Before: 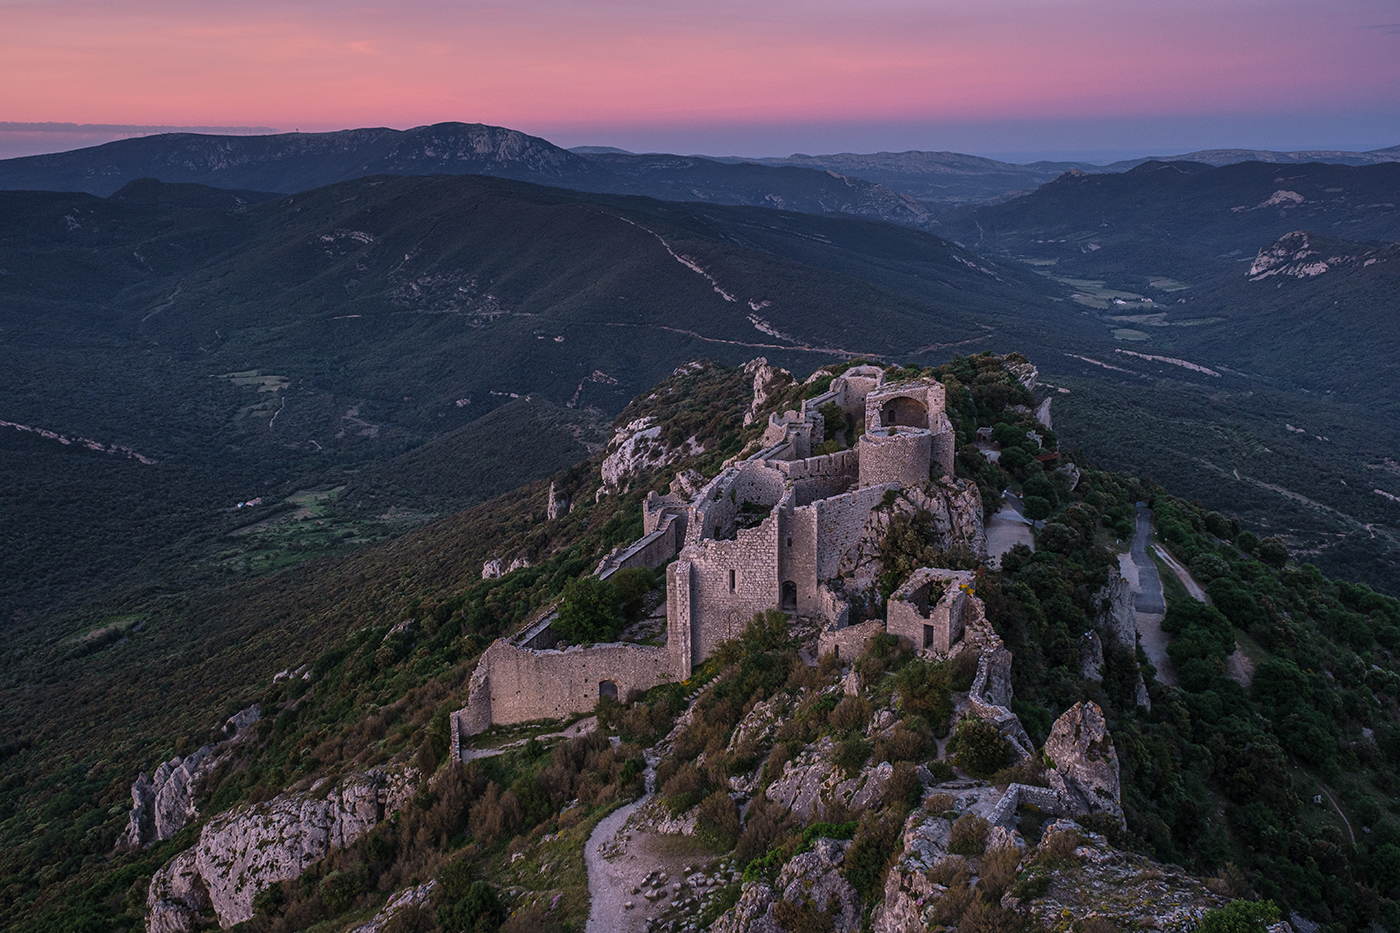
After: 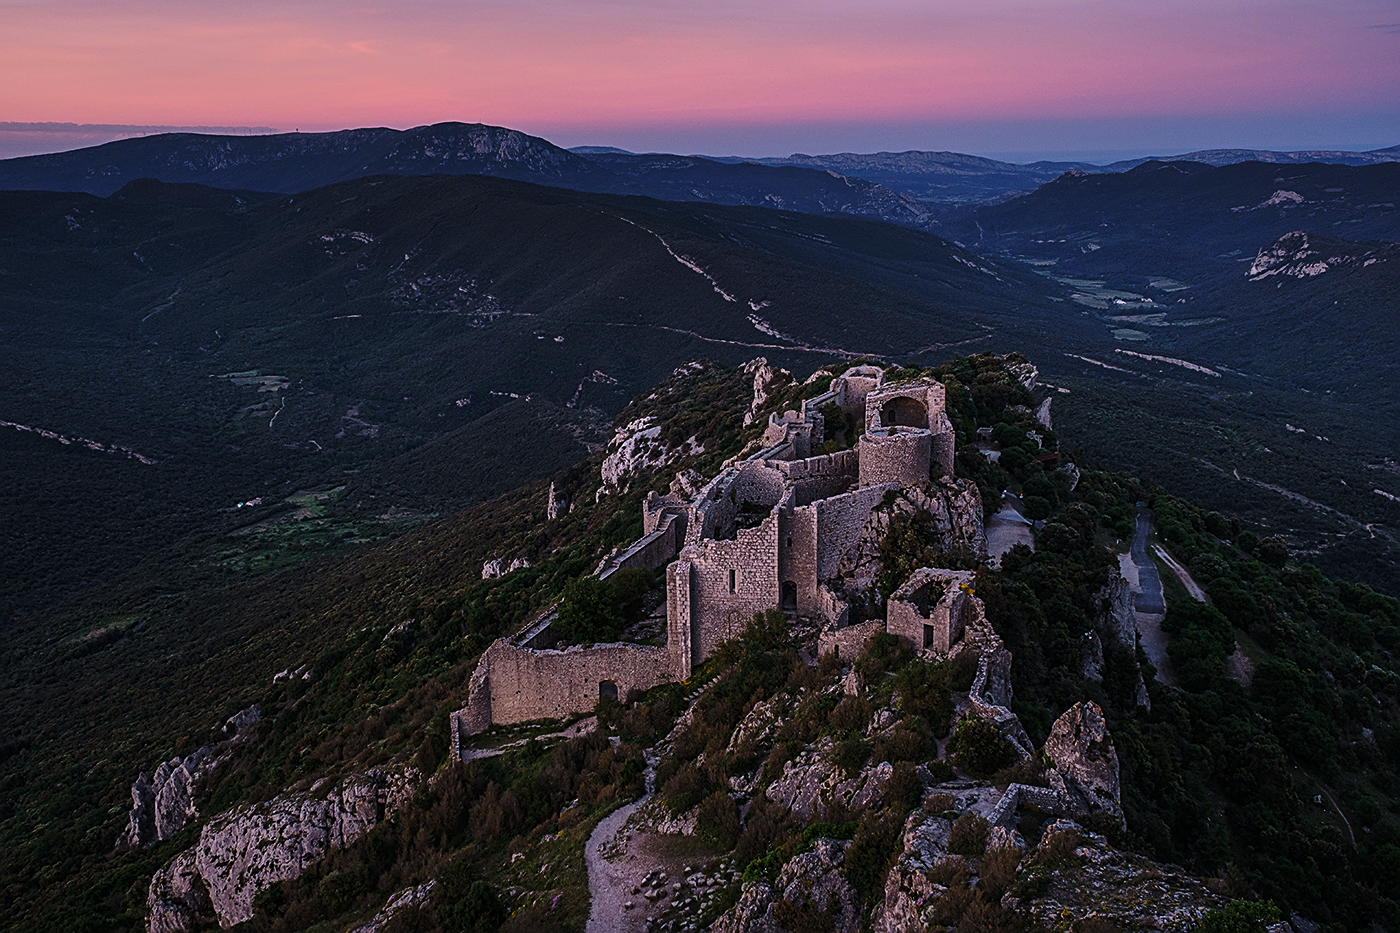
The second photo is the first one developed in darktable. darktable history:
sharpen: on, module defaults
base curve: curves: ch0 [(0, 0) (0.073, 0.04) (0.157, 0.139) (0.492, 0.492) (0.758, 0.758) (1, 1)], preserve colors none
graduated density: rotation -180°, offset 24.95
